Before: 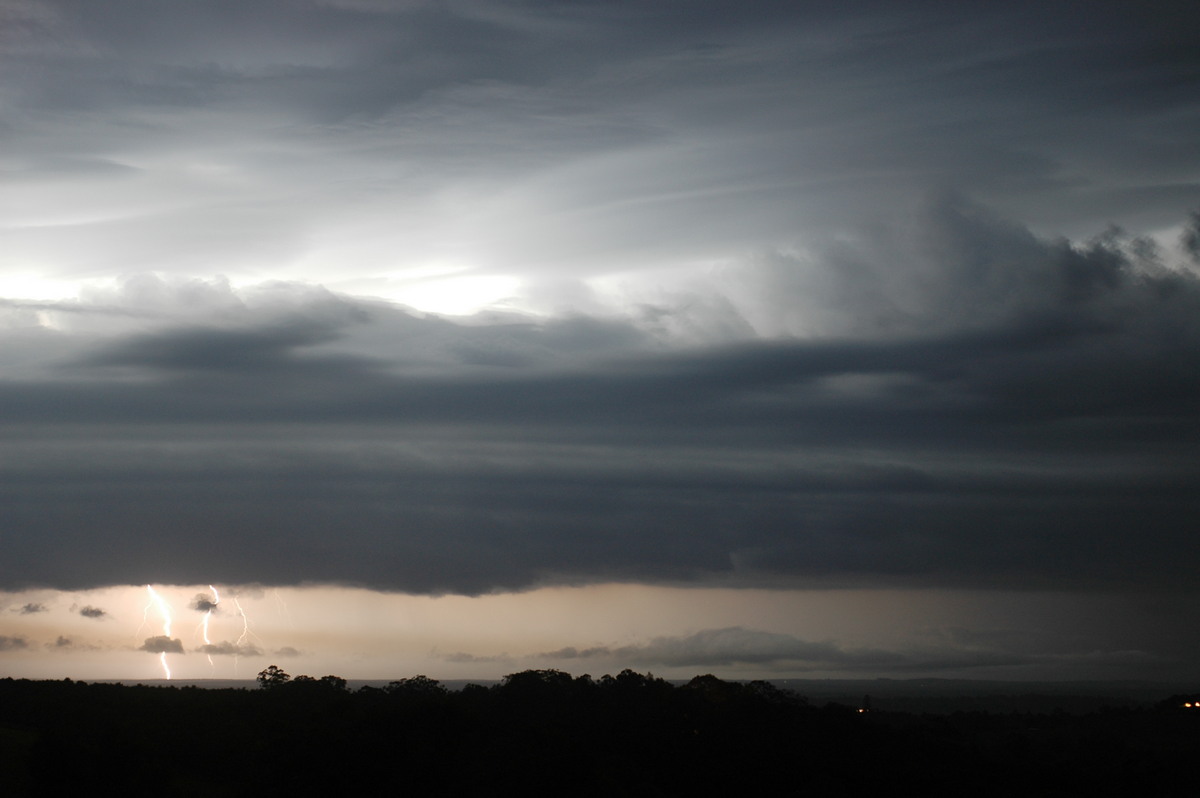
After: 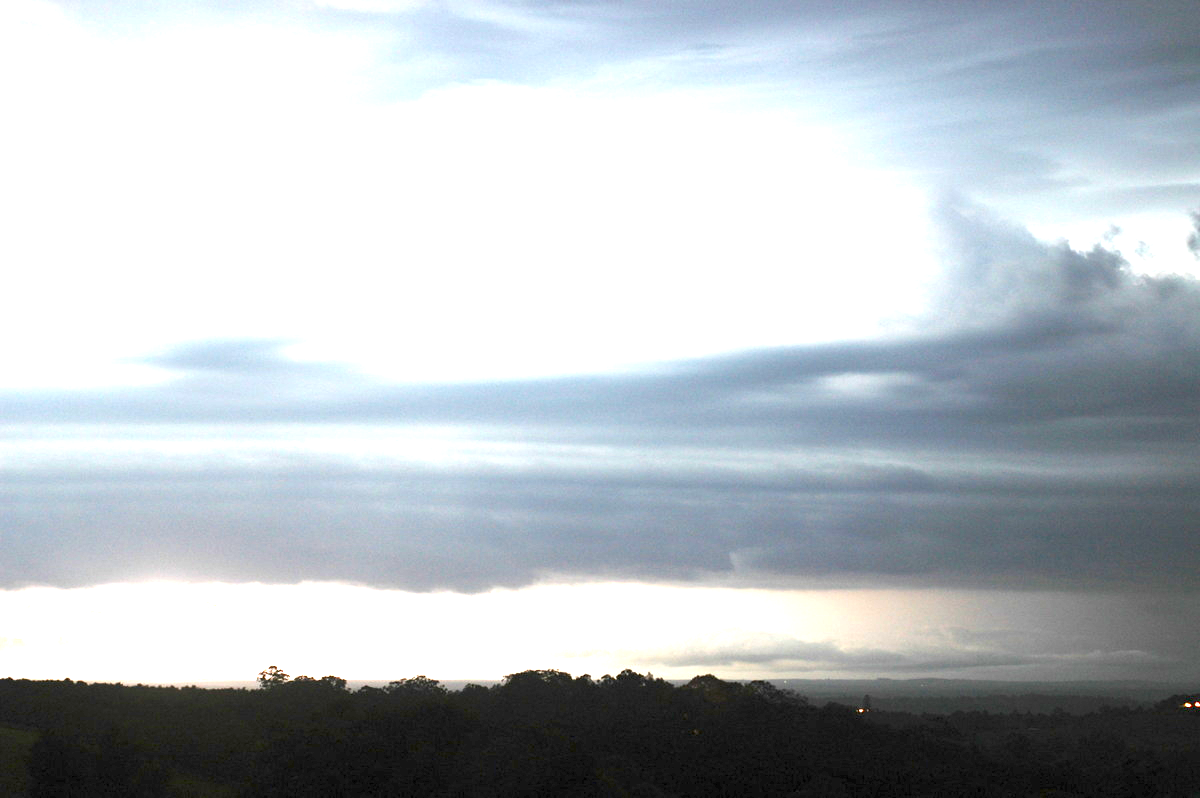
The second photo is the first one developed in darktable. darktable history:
exposure: exposure 3.036 EV, compensate highlight preservation false
